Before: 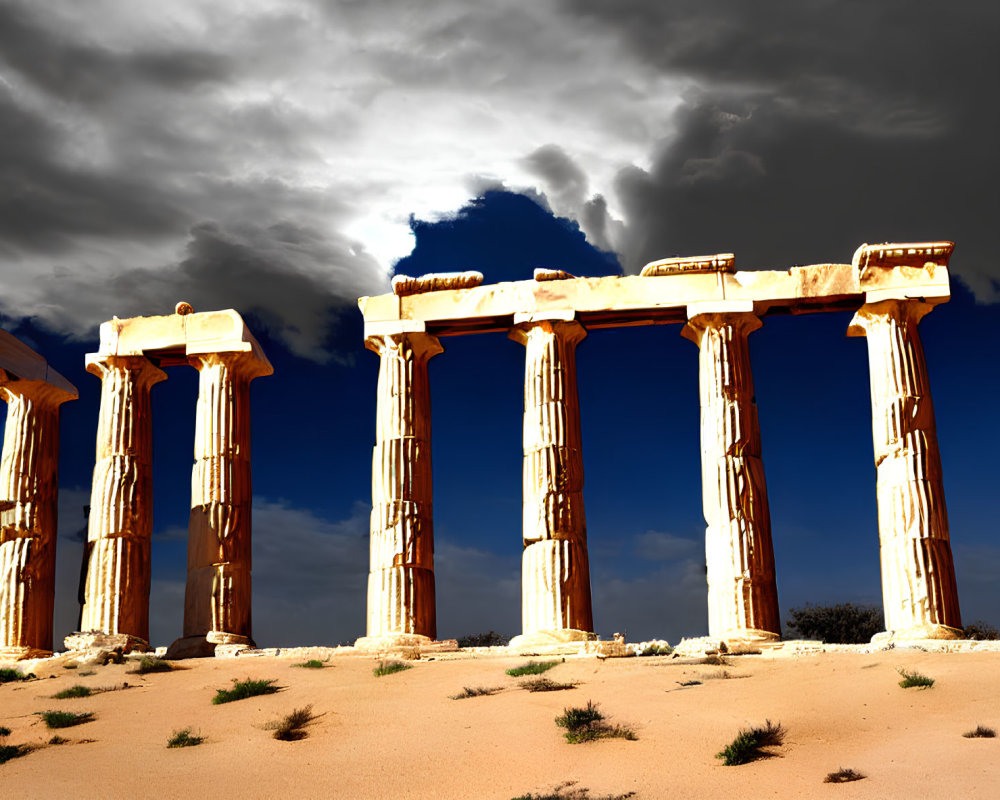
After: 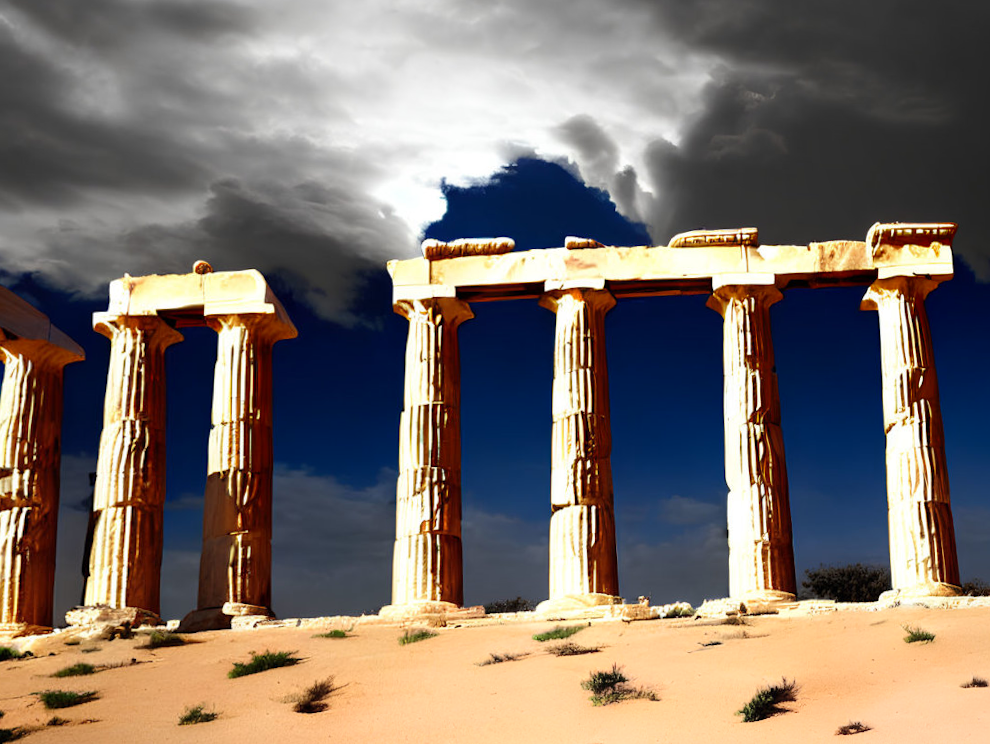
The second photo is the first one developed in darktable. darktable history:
shadows and highlights: shadows -54.3, highlights 86.09, soften with gaussian
rotate and perspective: rotation 0.679°, lens shift (horizontal) 0.136, crop left 0.009, crop right 0.991, crop top 0.078, crop bottom 0.95
